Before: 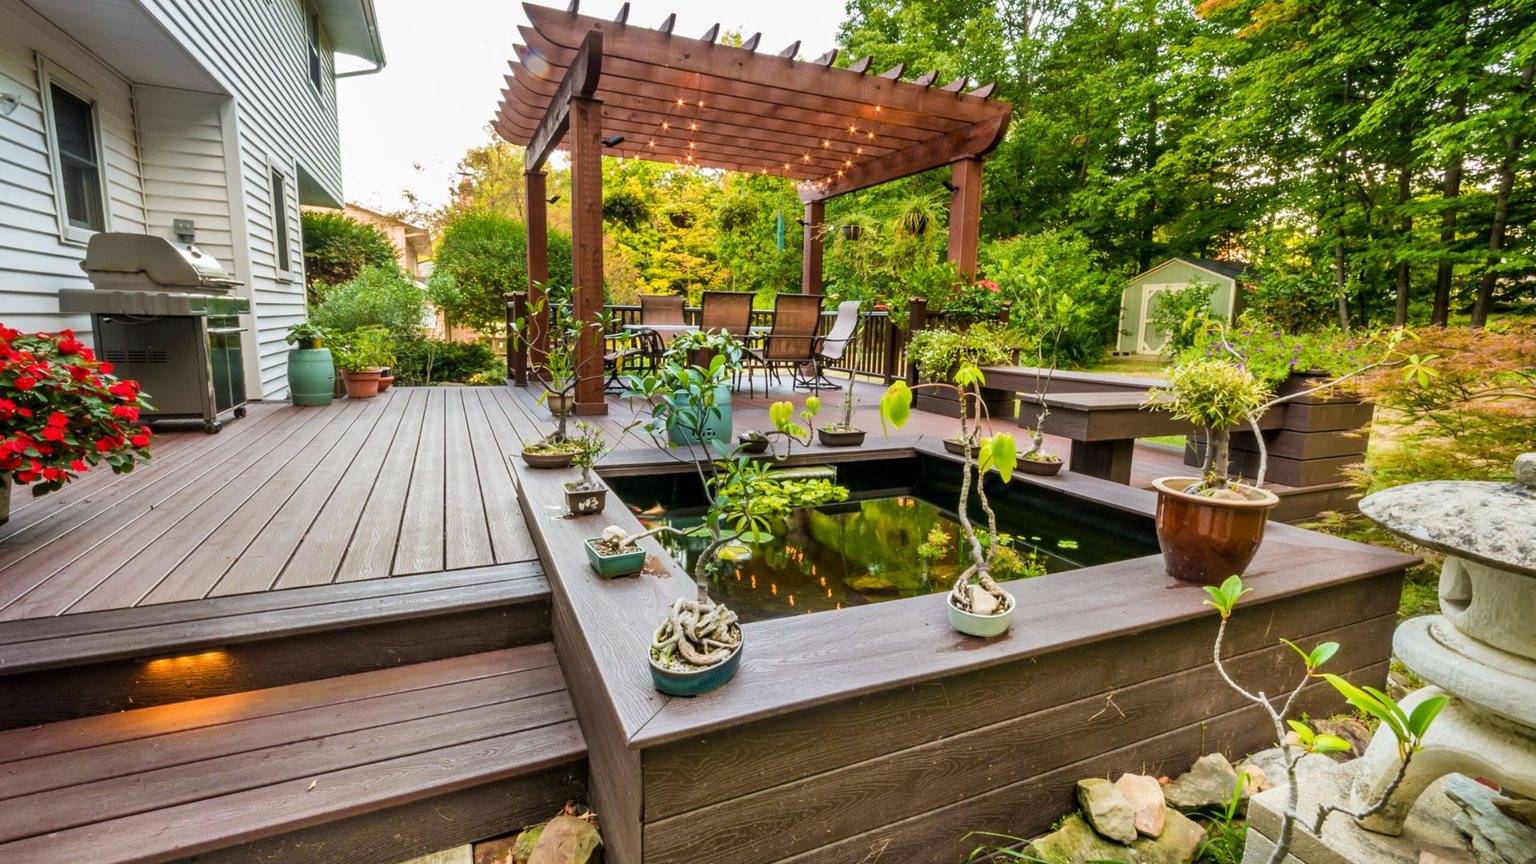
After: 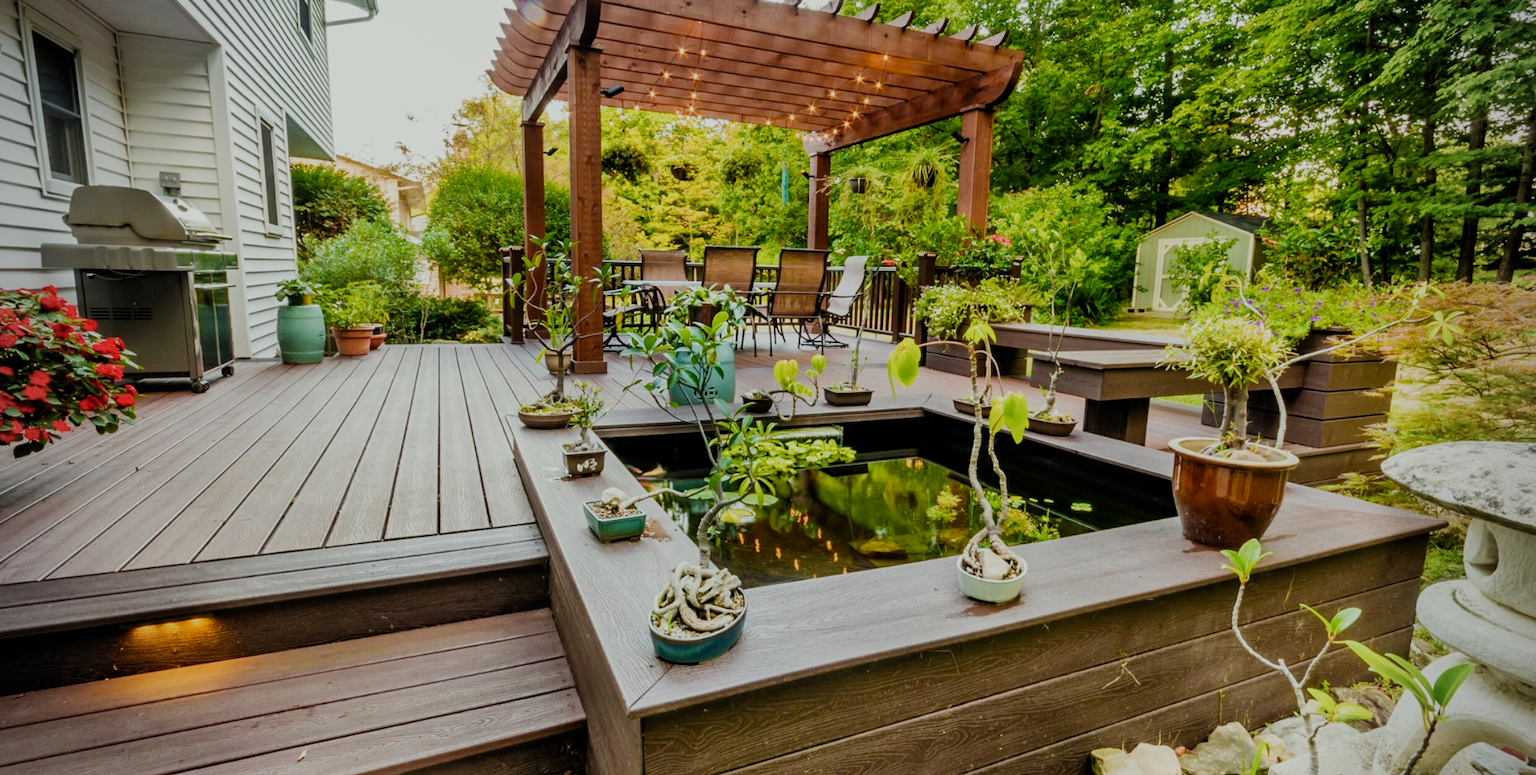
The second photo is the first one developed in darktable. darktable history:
crop: left 1.279%, top 6.194%, right 1.63%, bottom 6.75%
filmic rgb: black relative exposure -7.45 EV, white relative exposure 4.87 EV, hardness 3.4, add noise in highlights 0.001, preserve chrominance no, color science v3 (2019), use custom middle-gray values true, contrast in highlights soft
vignetting: brightness -0.523, saturation -0.521
color correction: highlights a* -2.58, highlights b* 2.45
